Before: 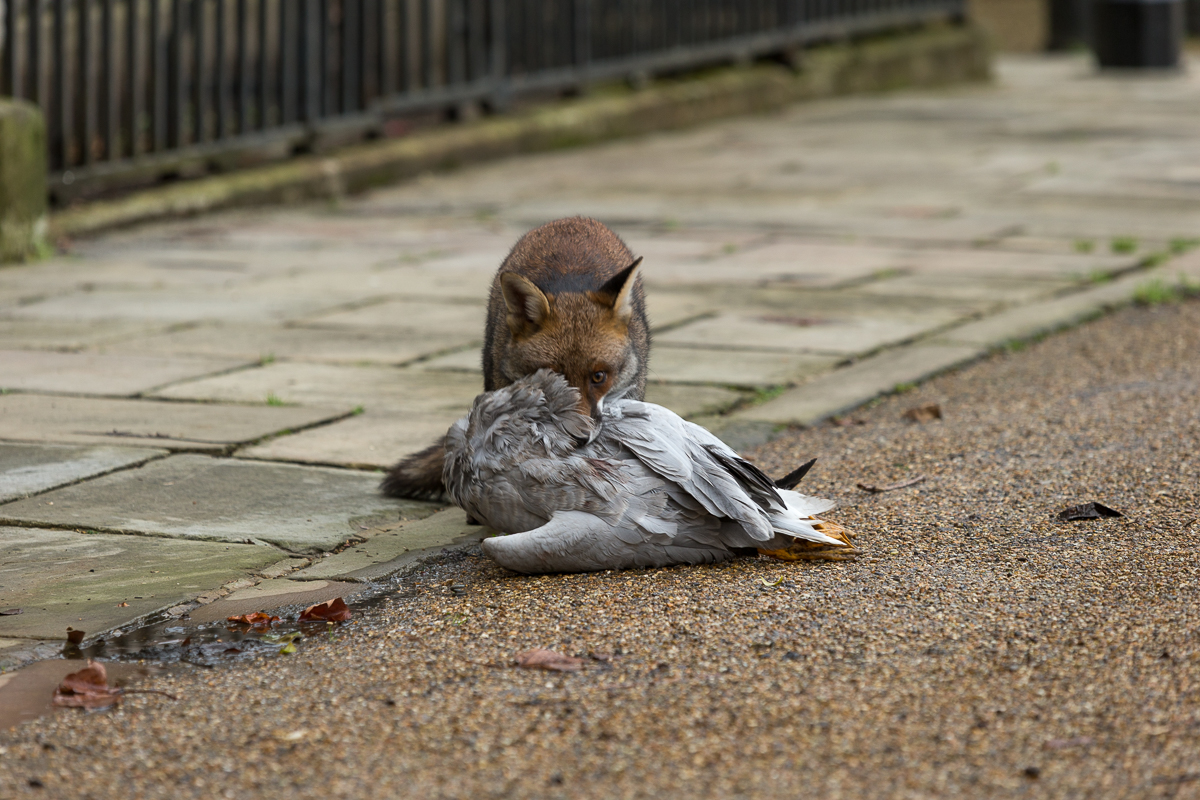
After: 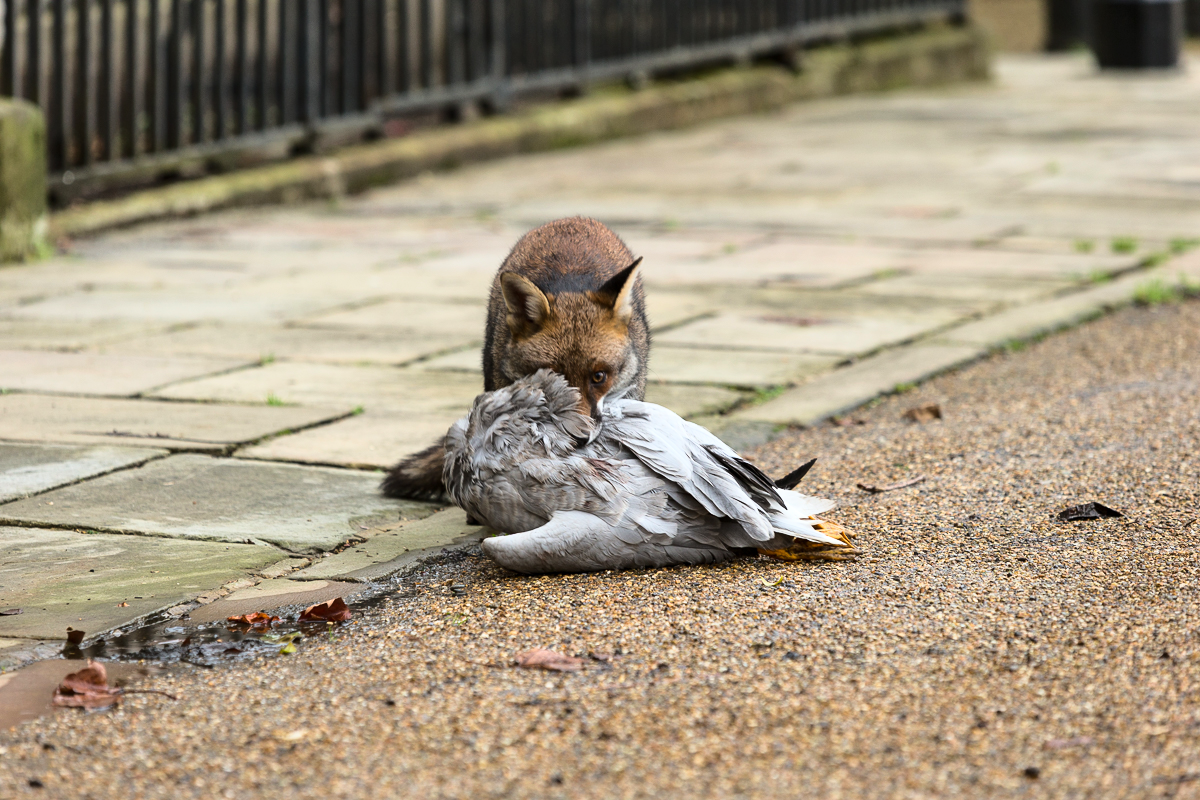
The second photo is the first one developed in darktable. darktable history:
shadows and highlights: shadows 37.27, highlights -28.18, soften with gaussian
base curve: curves: ch0 [(0, 0) (0.028, 0.03) (0.121, 0.232) (0.46, 0.748) (0.859, 0.968) (1, 1)]
